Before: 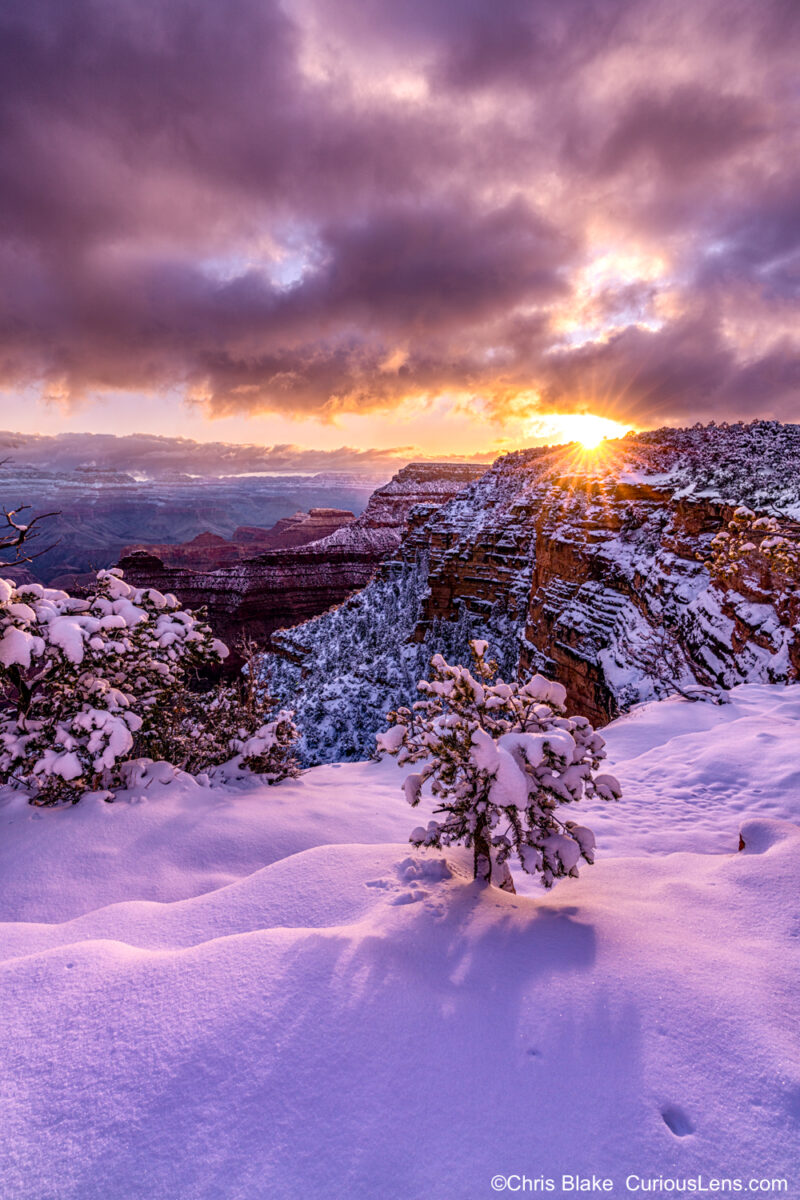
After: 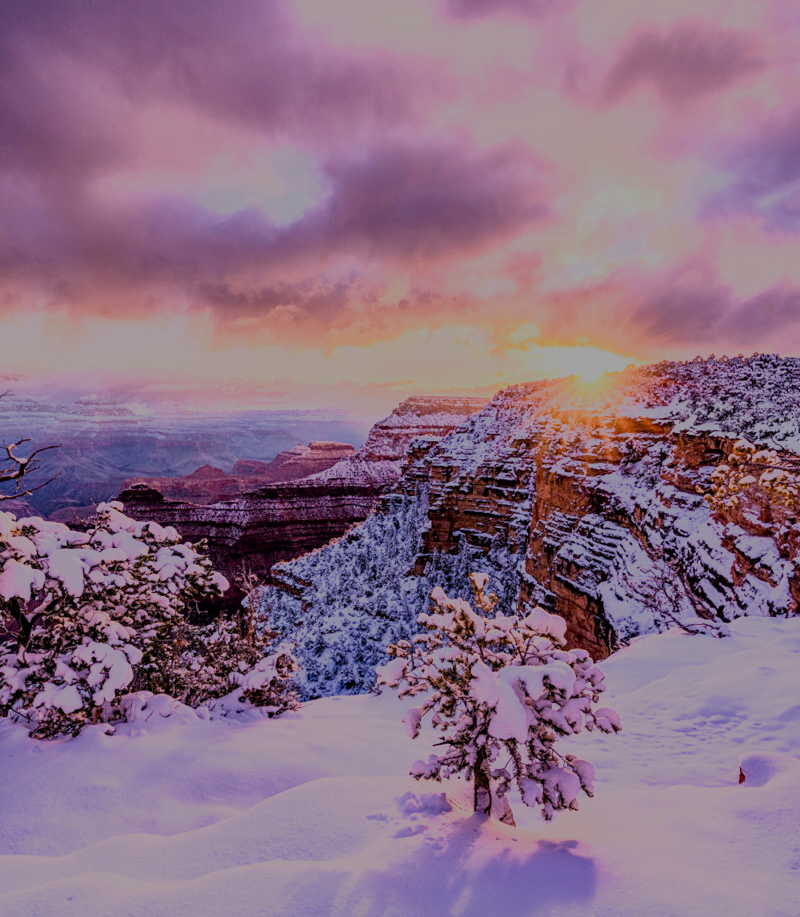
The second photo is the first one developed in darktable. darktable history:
exposure: black level correction 0.001, exposure 0.5 EV, compensate highlight preservation false
filmic rgb: black relative exposure -13.06 EV, white relative exposure 4.06 EV, target white luminance 85.025%, hardness 6.29, latitude 42.62%, contrast 0.867, shadows ↔ highlights balance 7.78%, iterations of high-quality reconstruction 0
crop: top 5.64%, bottom 17.874%
